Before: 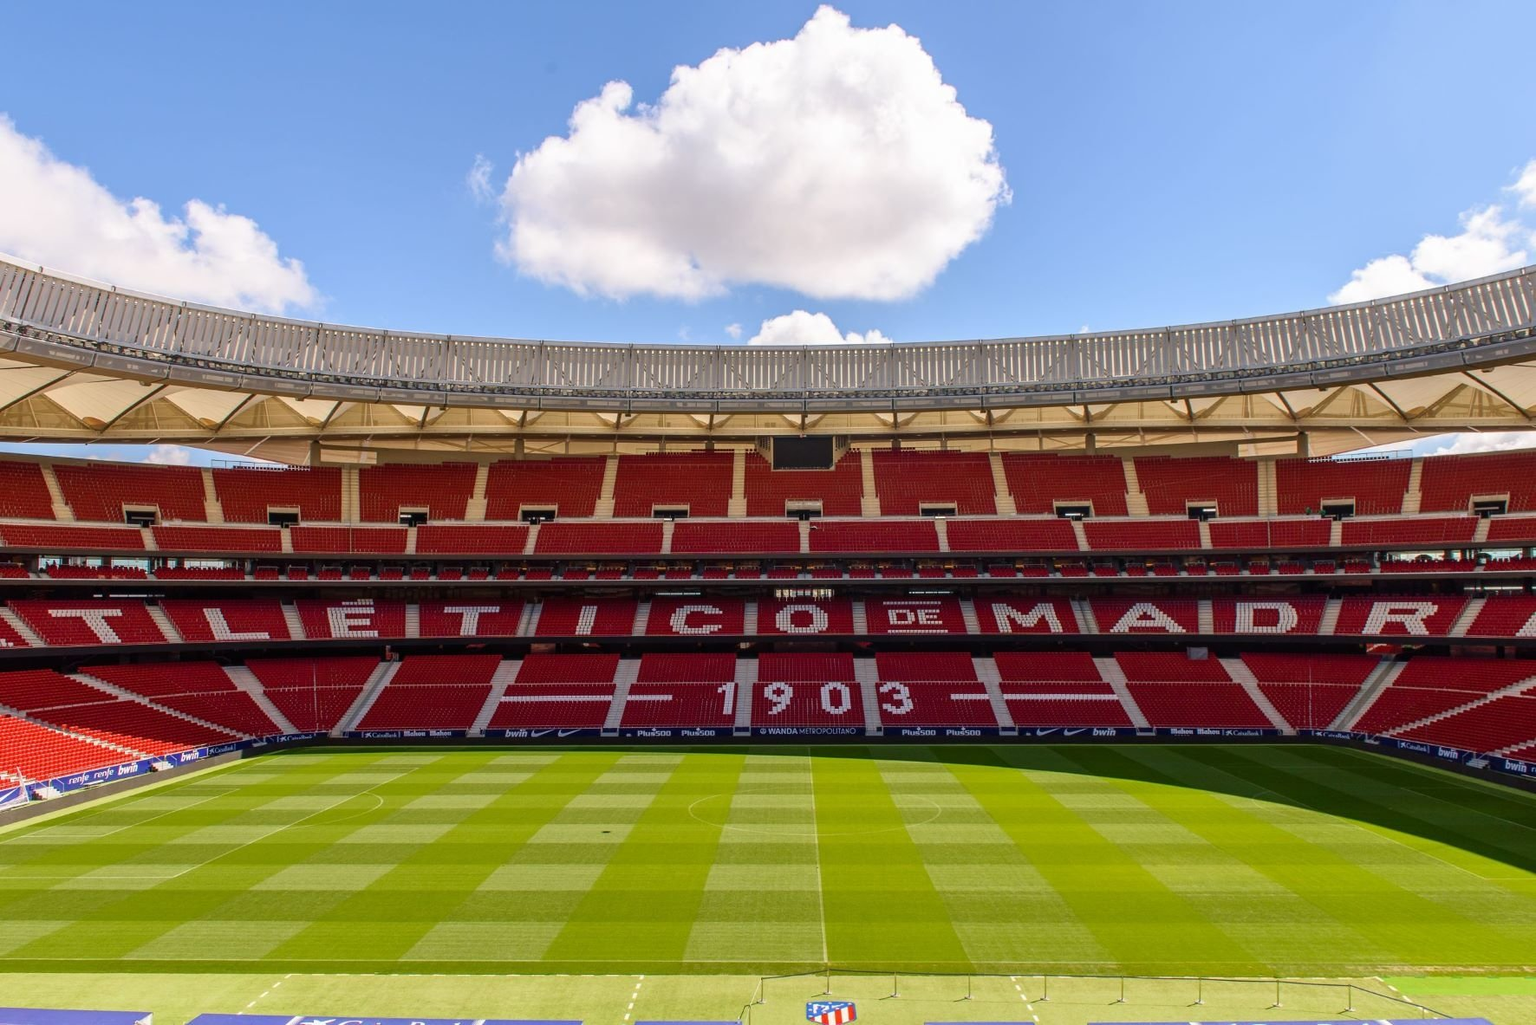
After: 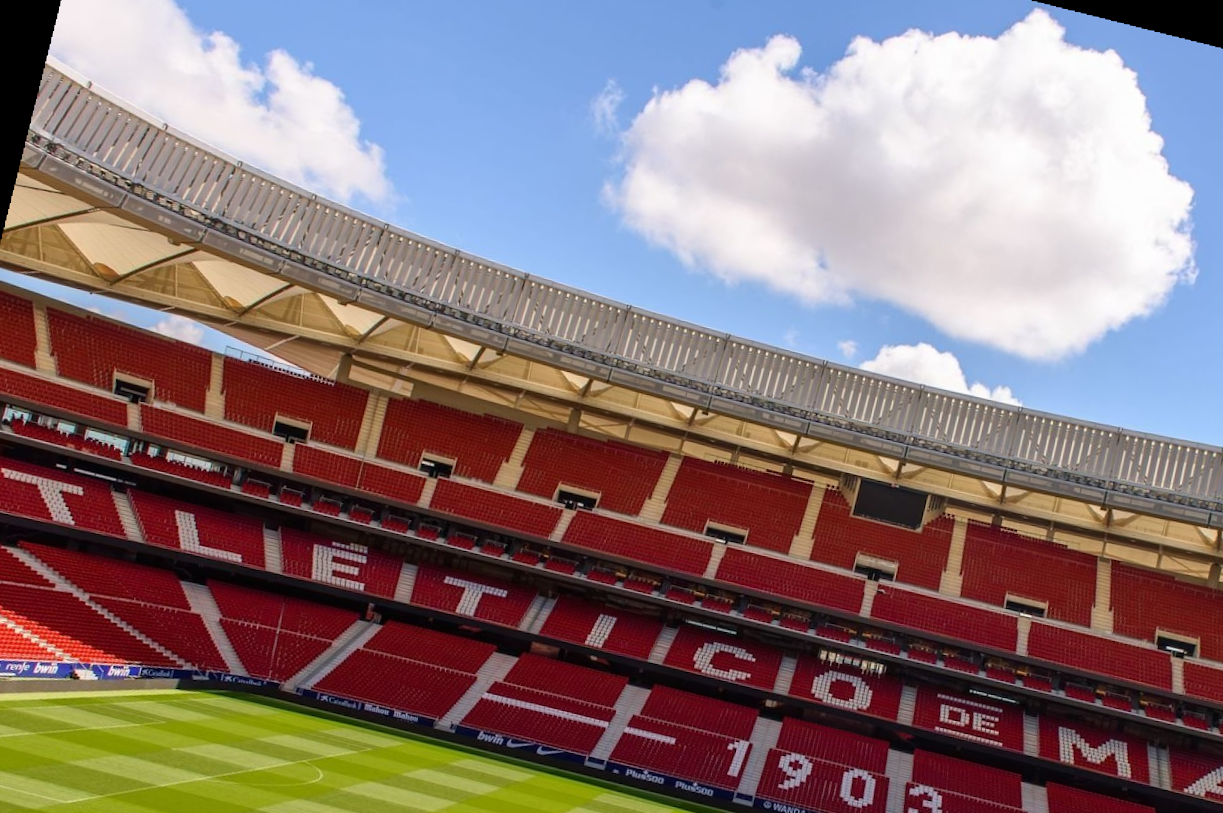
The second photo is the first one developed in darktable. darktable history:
crop and rotate: angle -4.99°, left 2.122%, top 6.945%, right 27.566%, bottom 30.519%
rotate and perspective: rotation 9.12°, automatic cropping off
